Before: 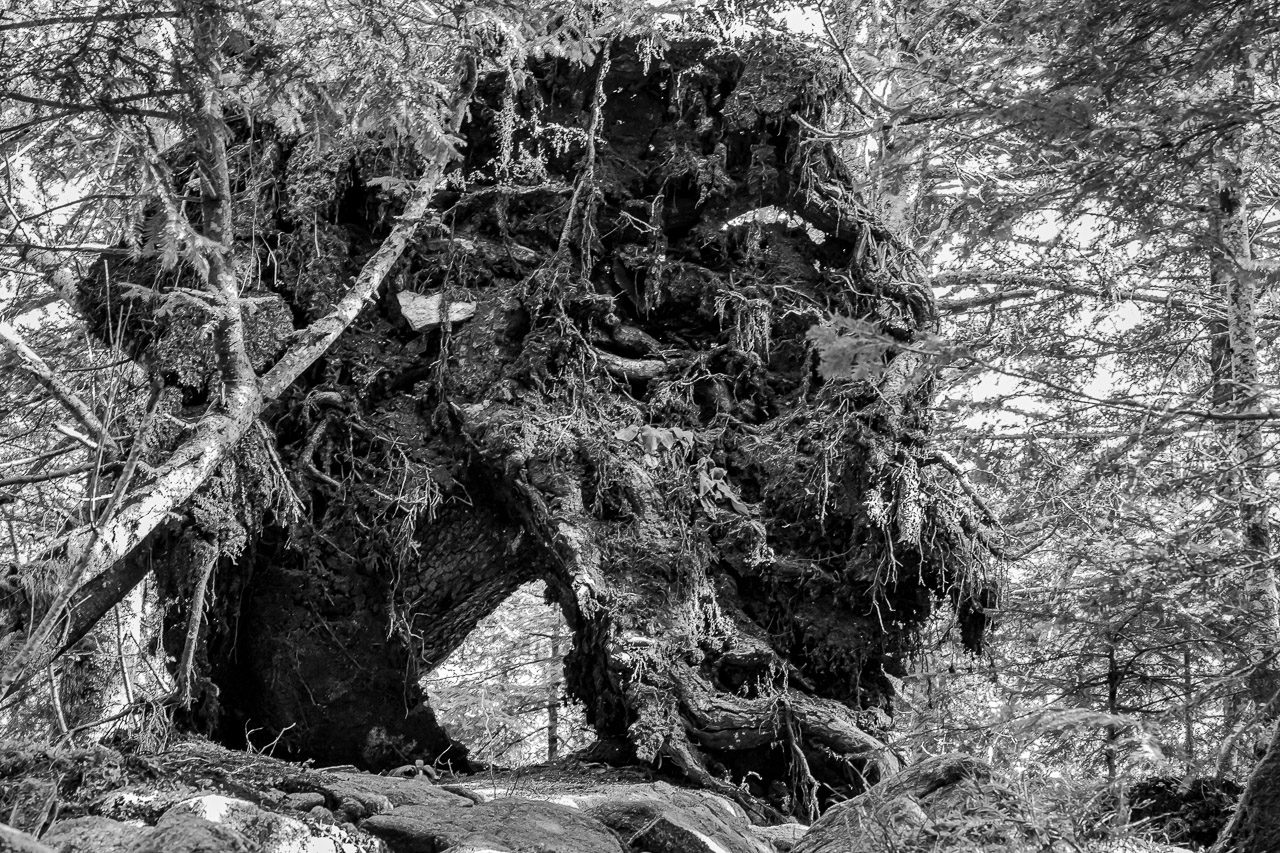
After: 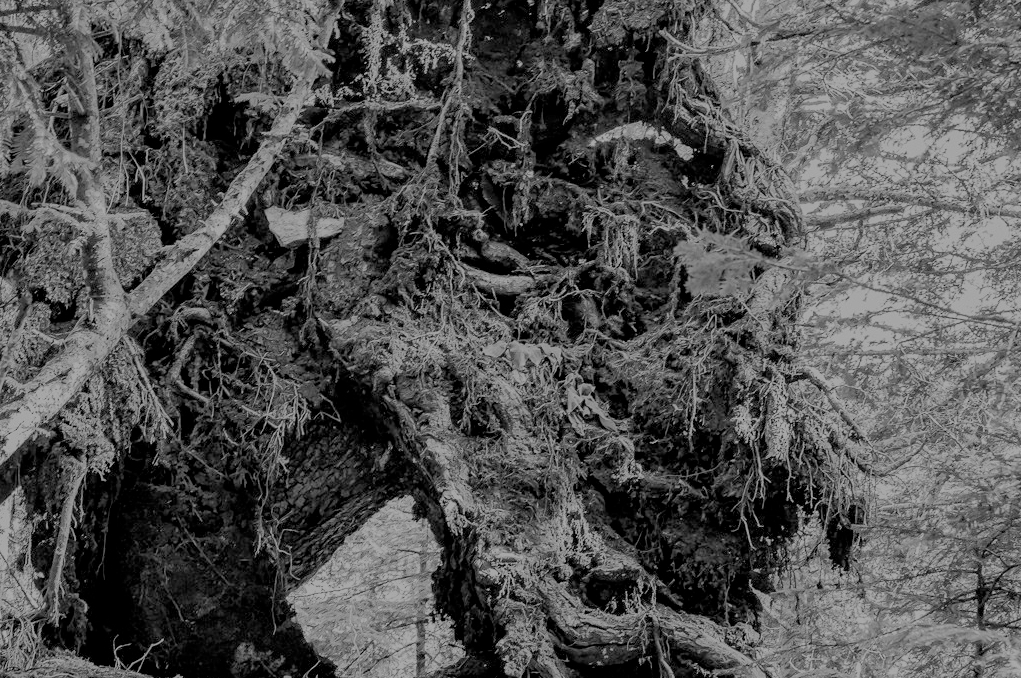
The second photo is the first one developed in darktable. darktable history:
crop and rotate: left 10.352%, top 9.912%, right 9.875%, bottom 10.549%
filmic rgb: black relative exposure -7.96 EV, white relative exposure 8.04 EV, target black luminance 0%, hardness 2.45, latitude 76.26%, contrast 0.551, shadows ↔ highlights balance 0.008%
